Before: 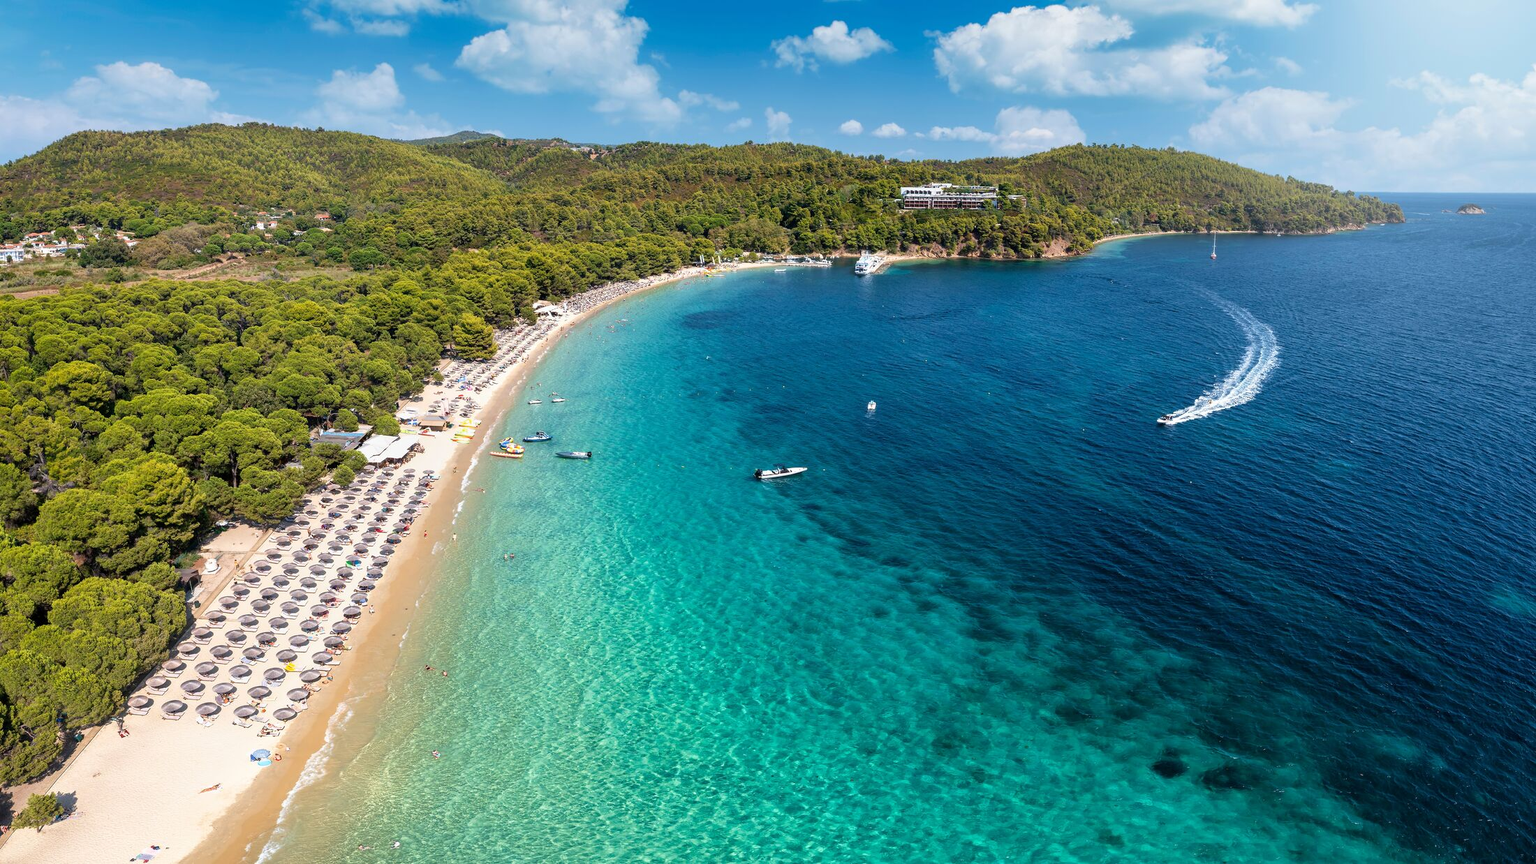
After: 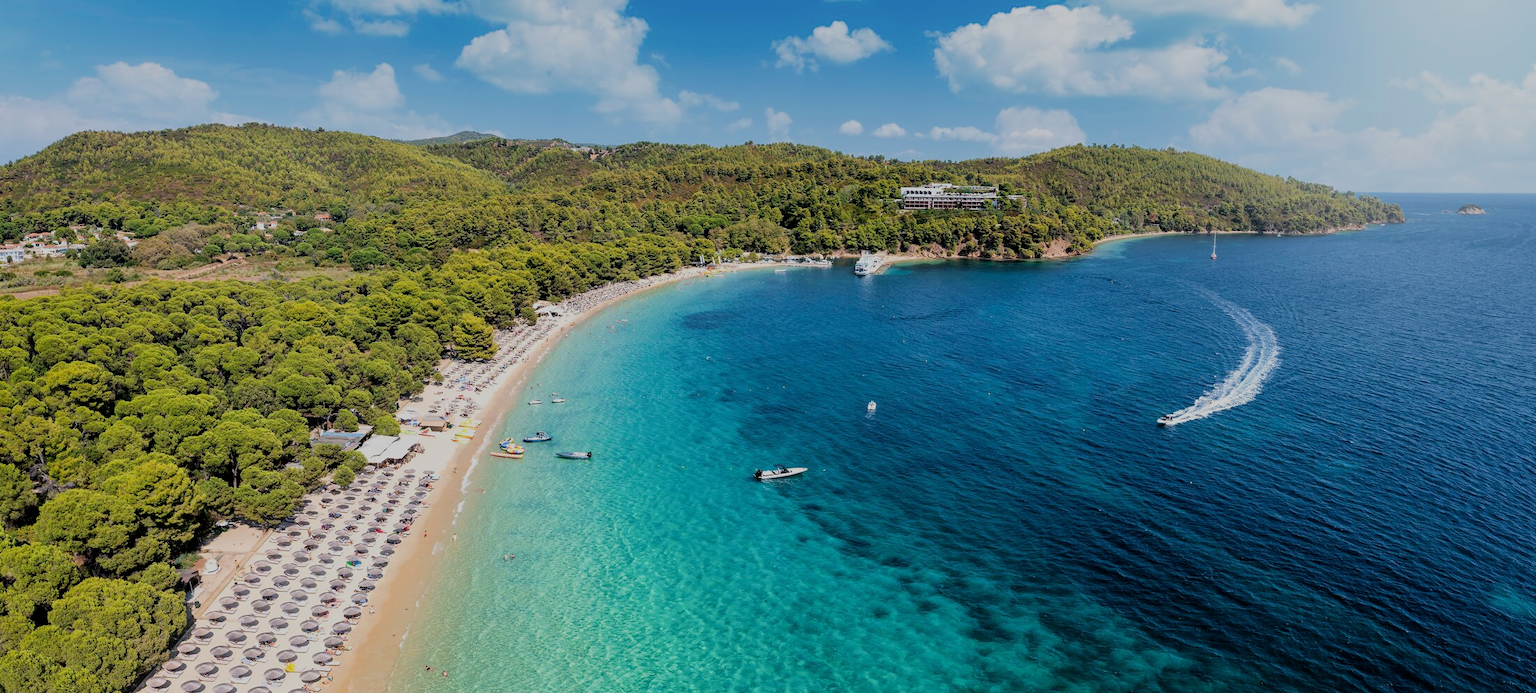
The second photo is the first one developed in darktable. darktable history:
crop: bottom 19.644%
filmic rgb: black relative exposure -6.82 EV, white relative exposure 5.89 EV, hardness 2.71
